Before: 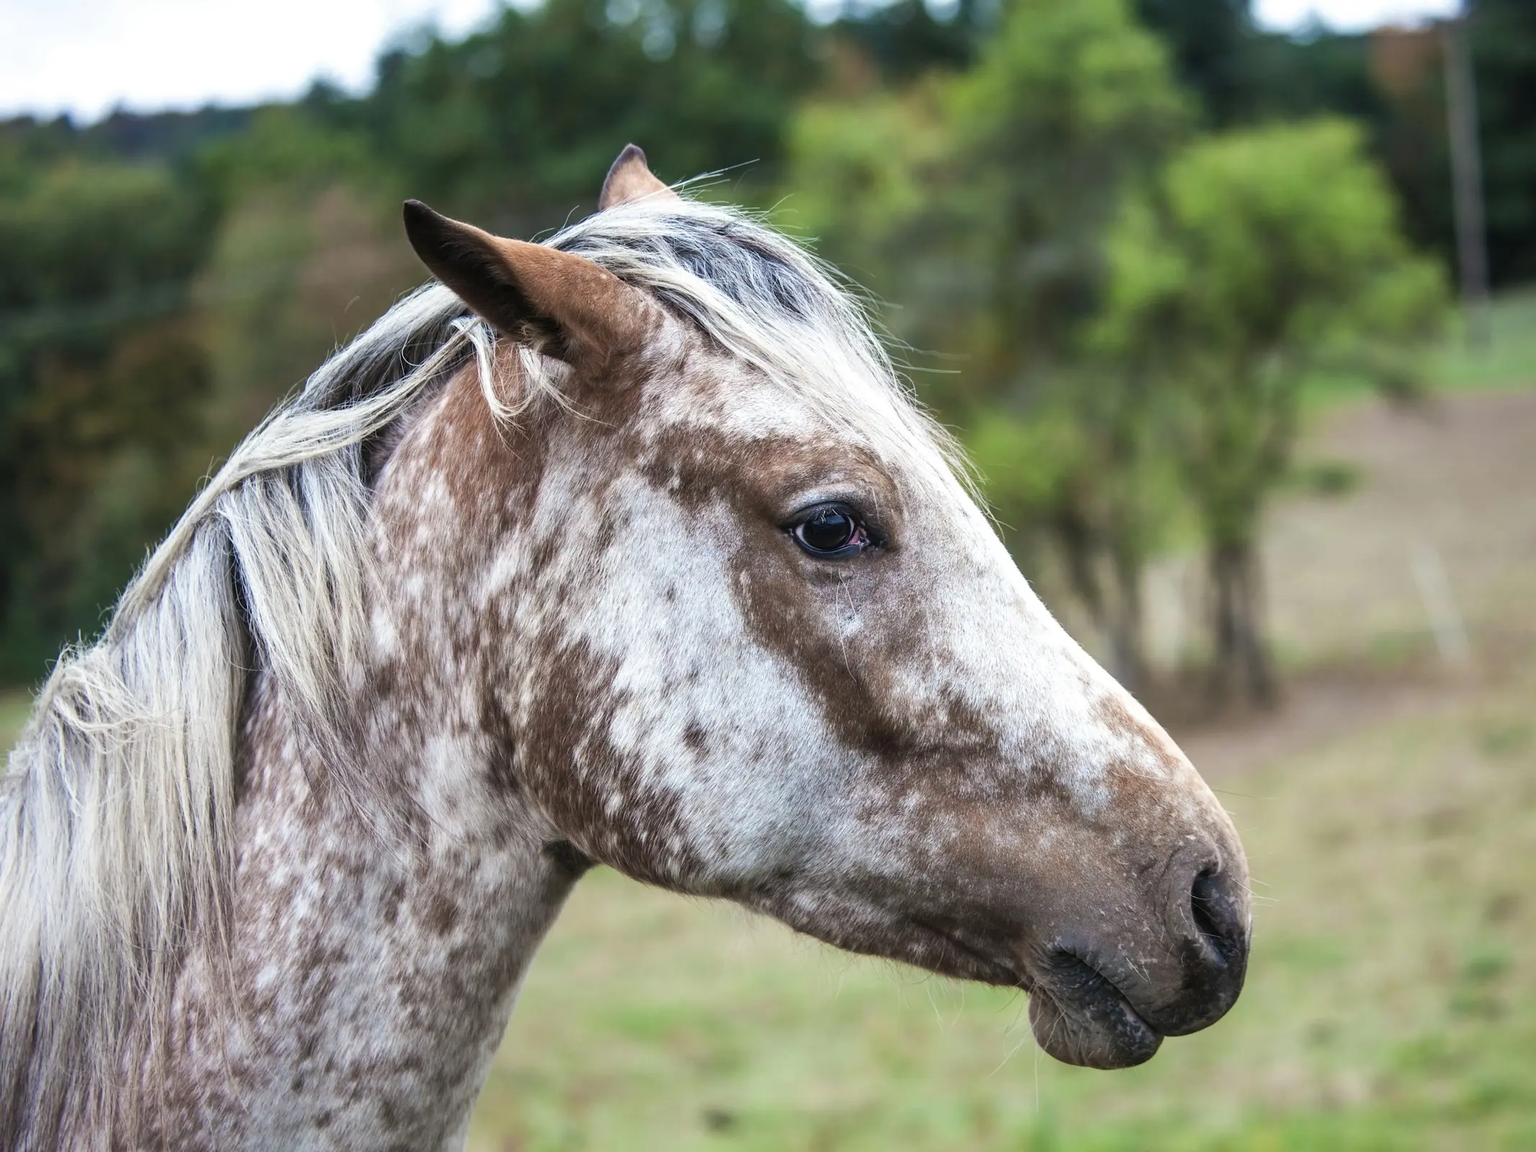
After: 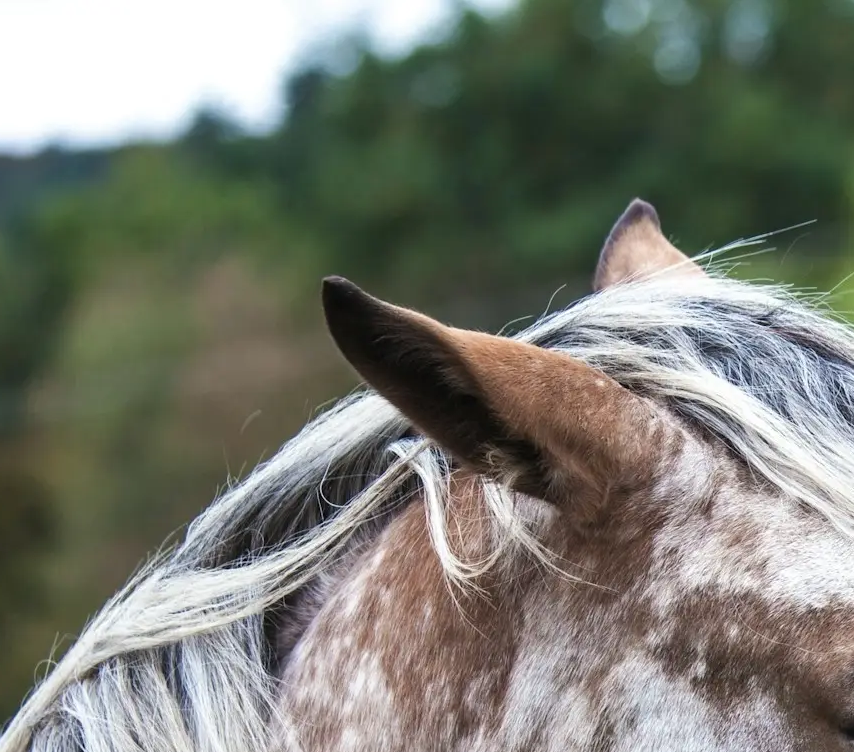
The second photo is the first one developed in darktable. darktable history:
crop and rotate: left 11.161%, top 0.072%, right 48.777%, bottom 52.902%
